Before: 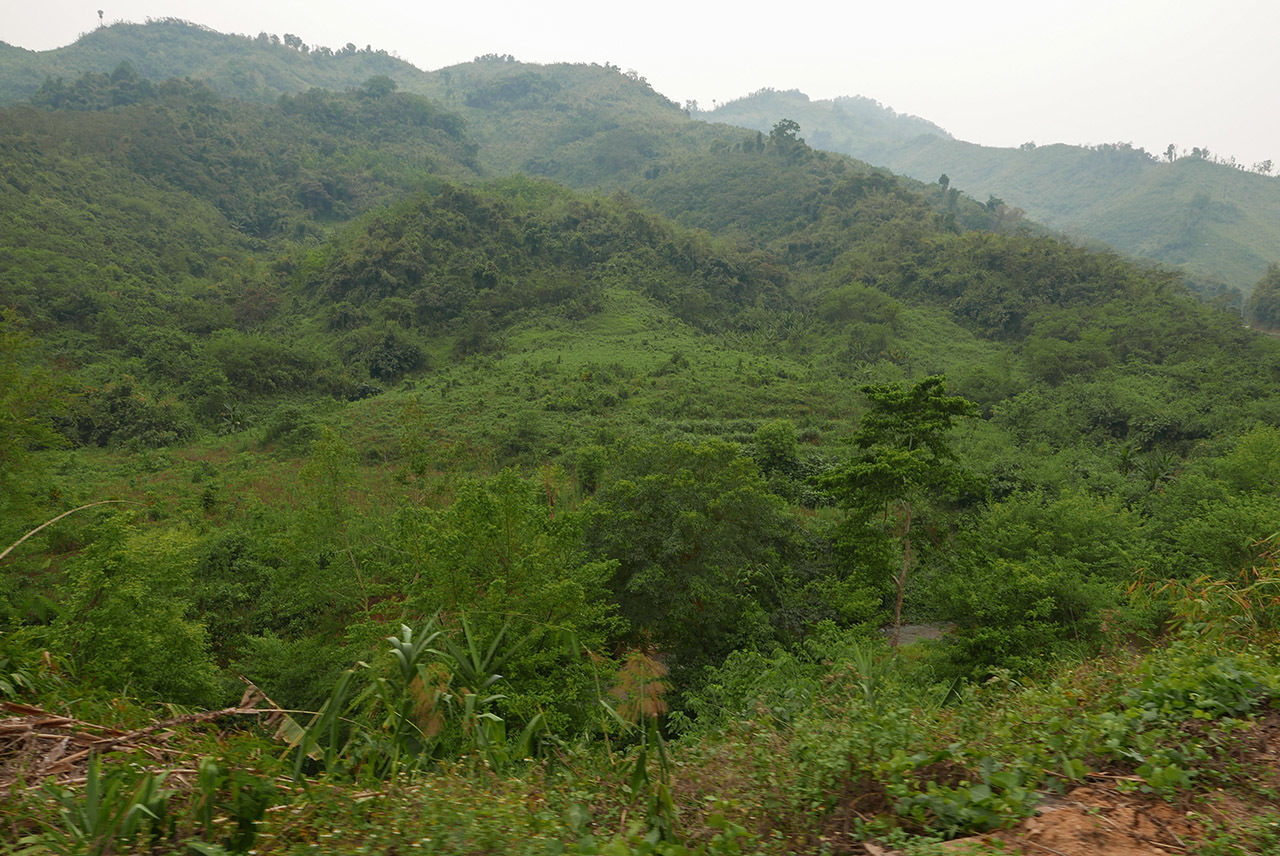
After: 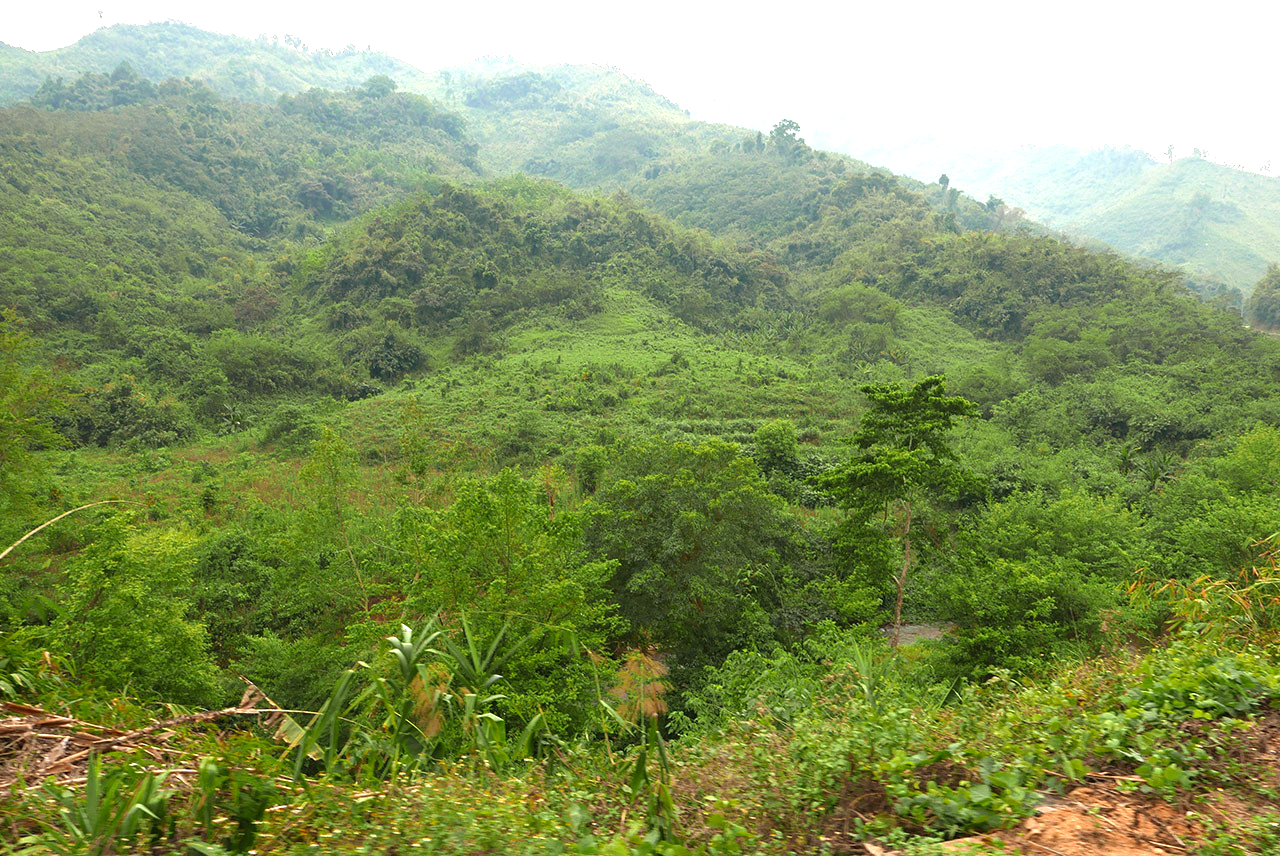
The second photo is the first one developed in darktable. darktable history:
exposure: black level correction 0, exposure 0.5 EV, compensate exposure bias true, compensate highlight preservation false
color balance: contrast 10%
tone equalizer: -8 EV 0.06 EV, smoothing diameter 25%, edges refinement/feathering 10, preserve details guided filter
